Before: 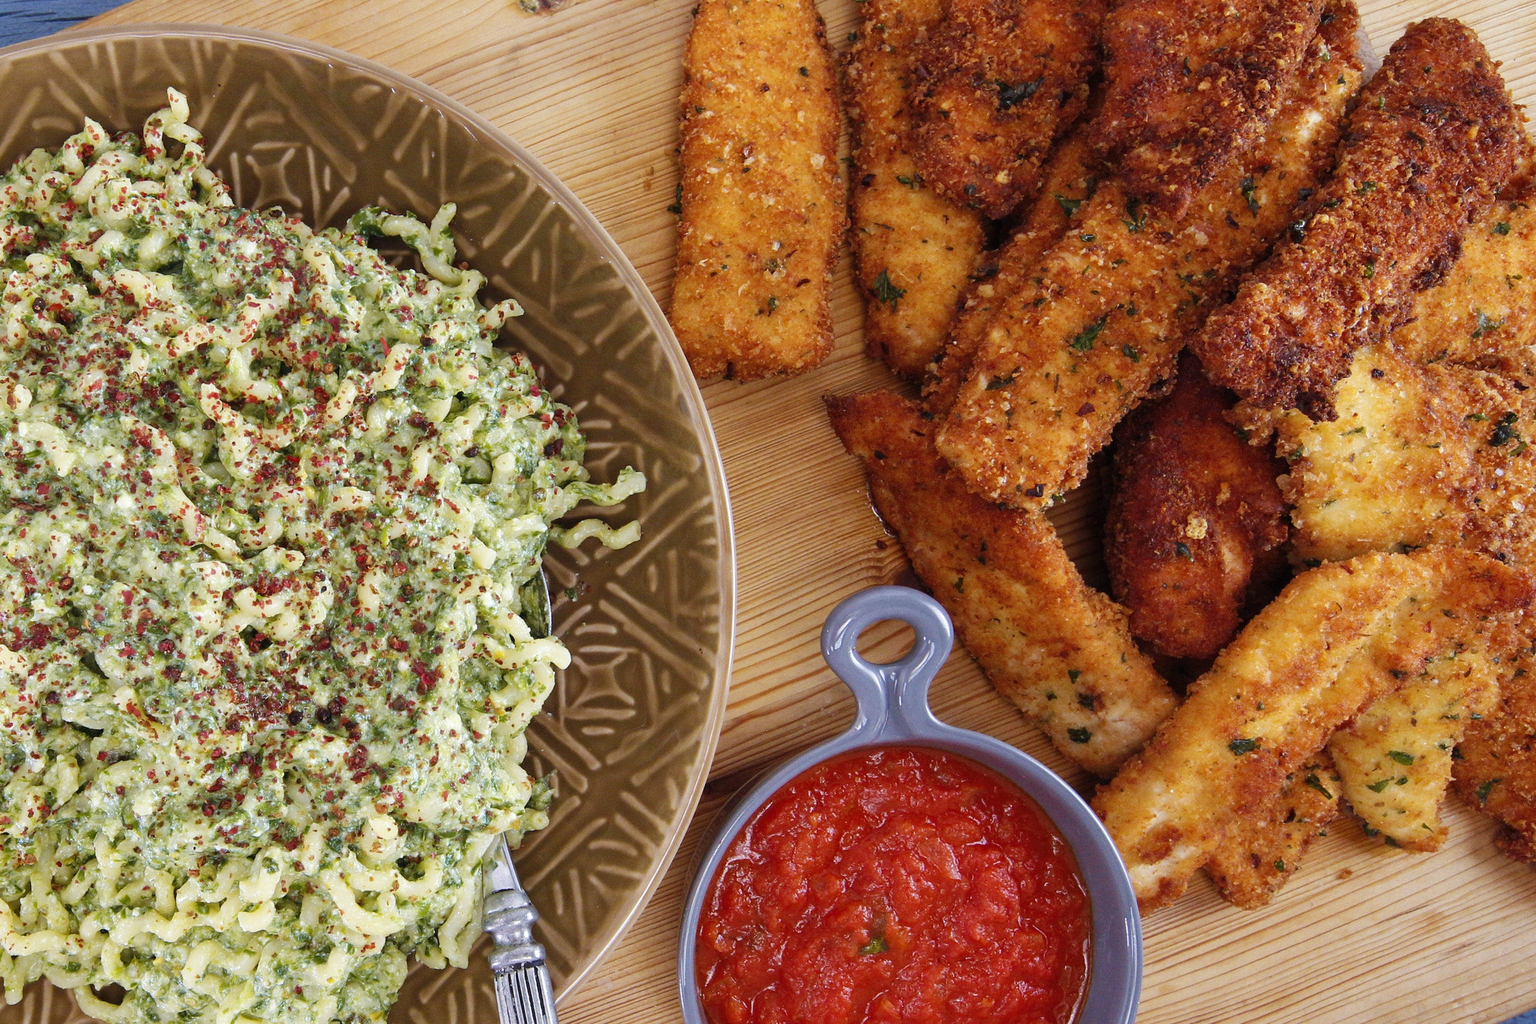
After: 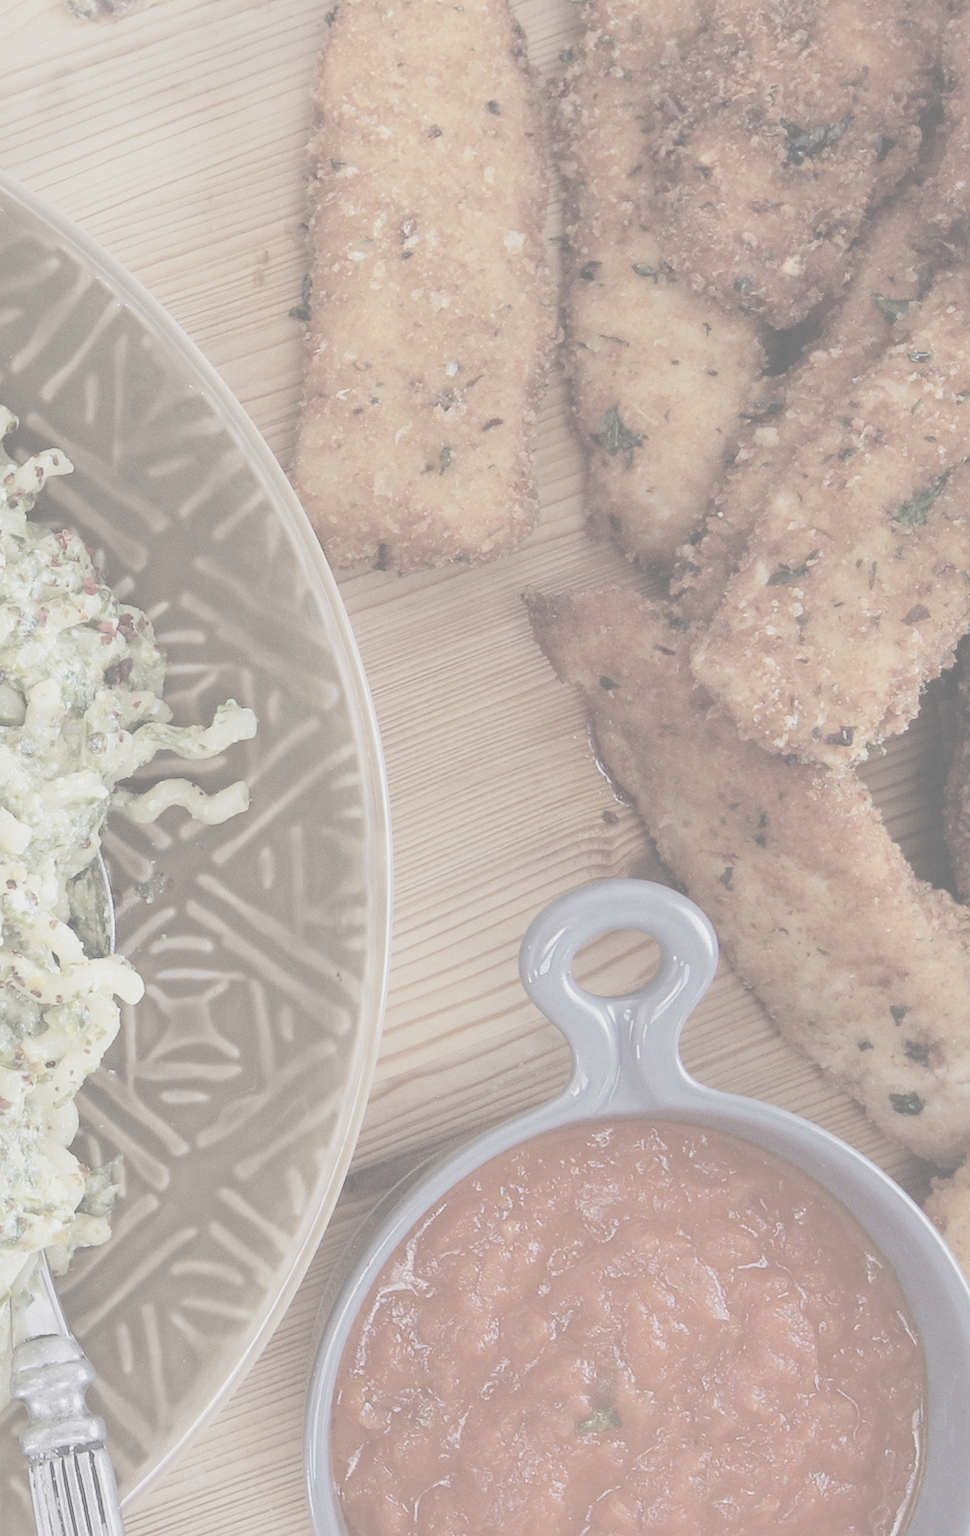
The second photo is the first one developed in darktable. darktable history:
contrast brightness saturation: contrast -0.319, brightness 0.753, saturation -0.776
crop: left 30.945%, right 26.903%
